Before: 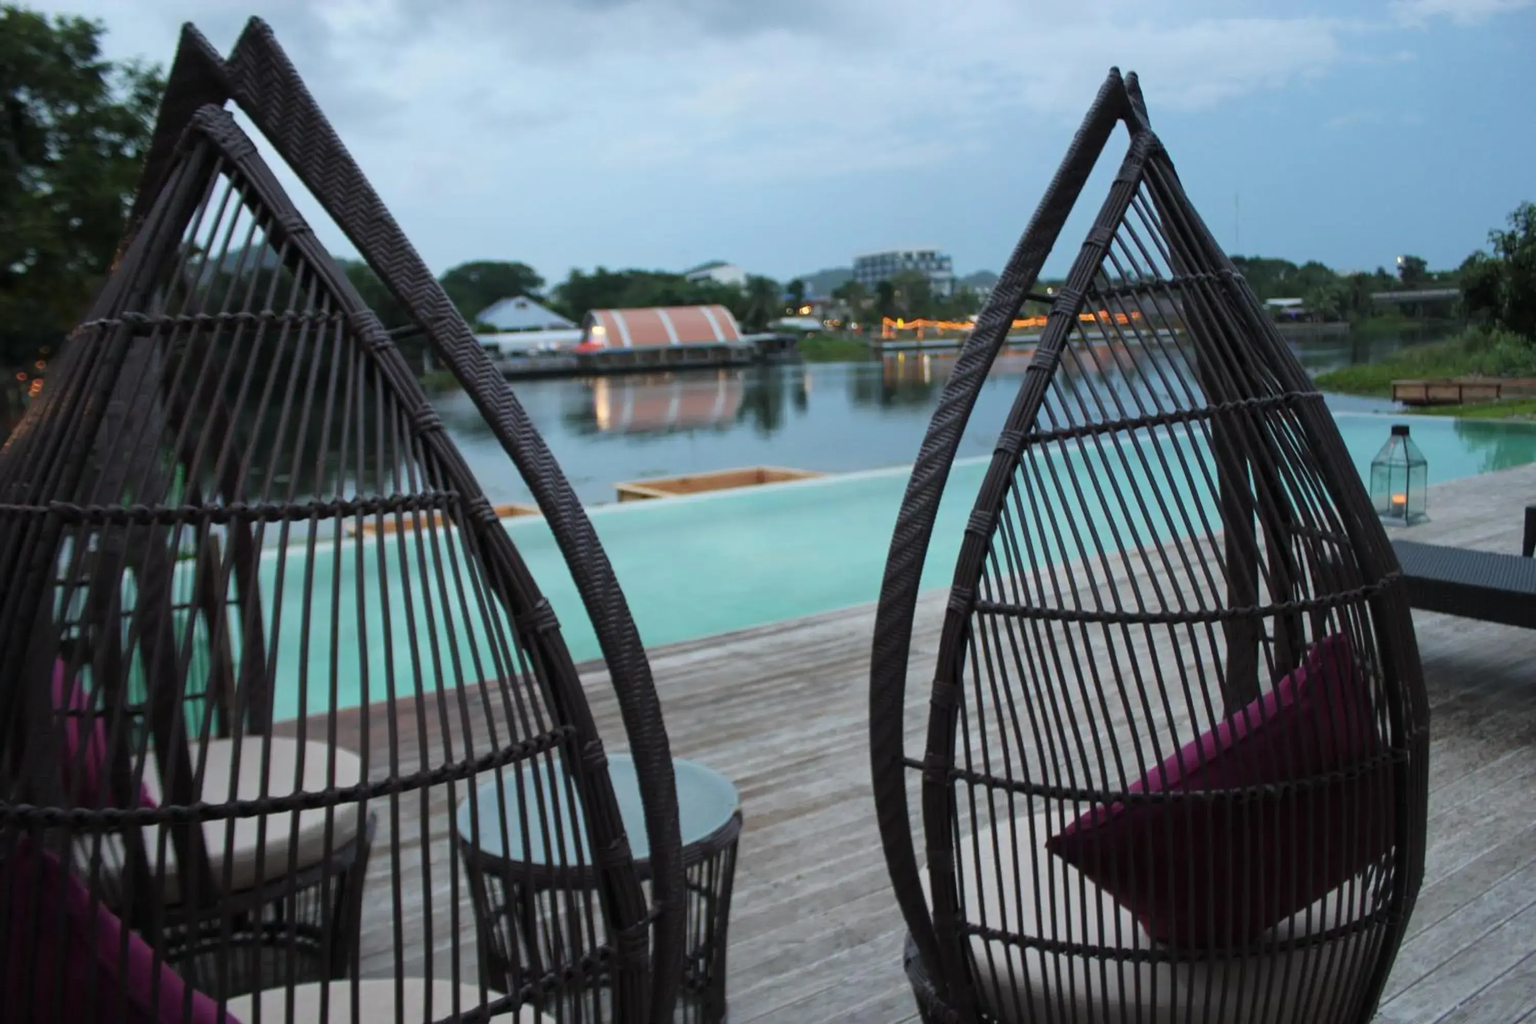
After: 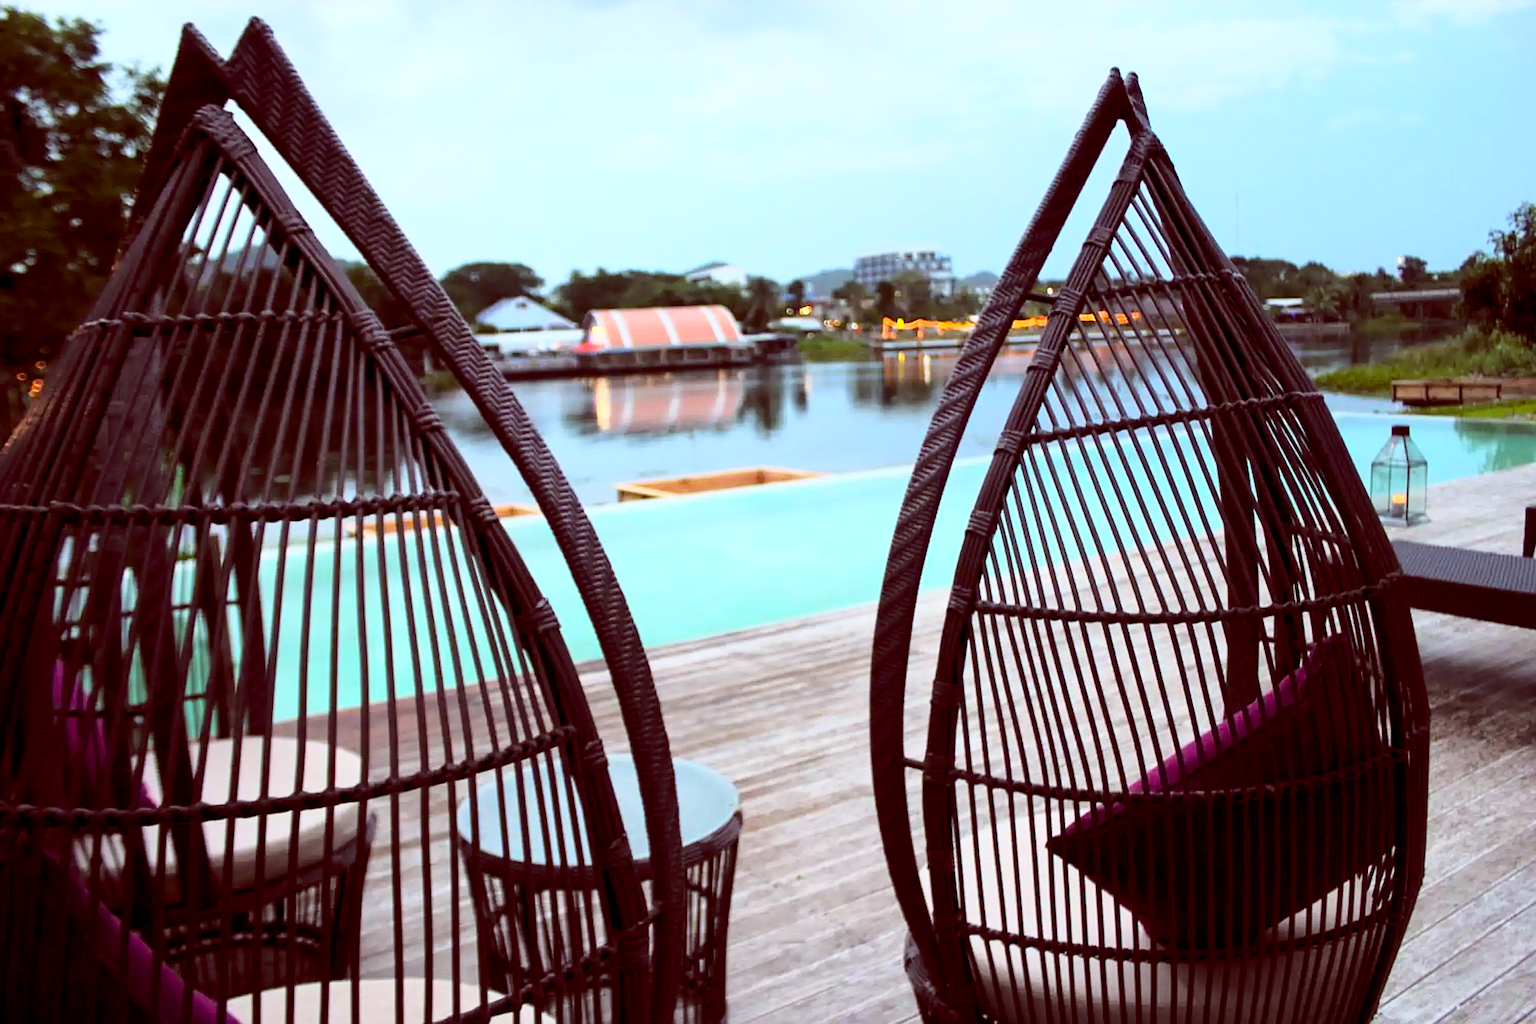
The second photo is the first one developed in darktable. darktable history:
sharpen: on, module defaults
base curve: curves: ch0 [(0, 0) (0.026, 0.03) (0.109, 0.232) (0.351, 0.748) (0.669, 0.968) (1, 1)]
color balance rgb: global offset › luminance -0.207%, global offset › chroma 0.271%, perceptual saturation grading › global saturation 19.794%
